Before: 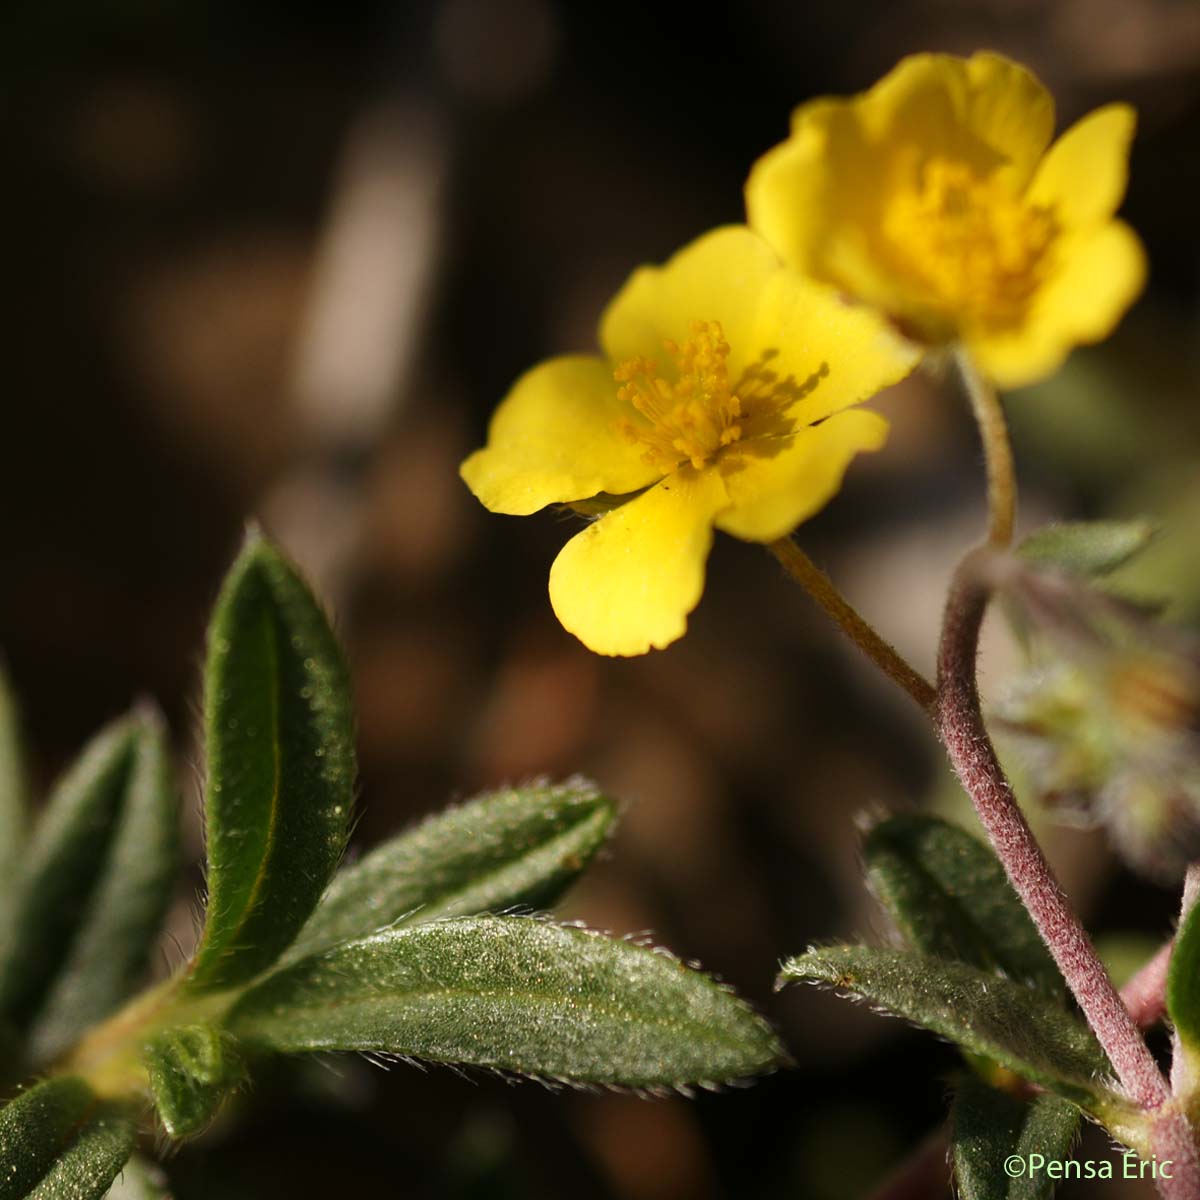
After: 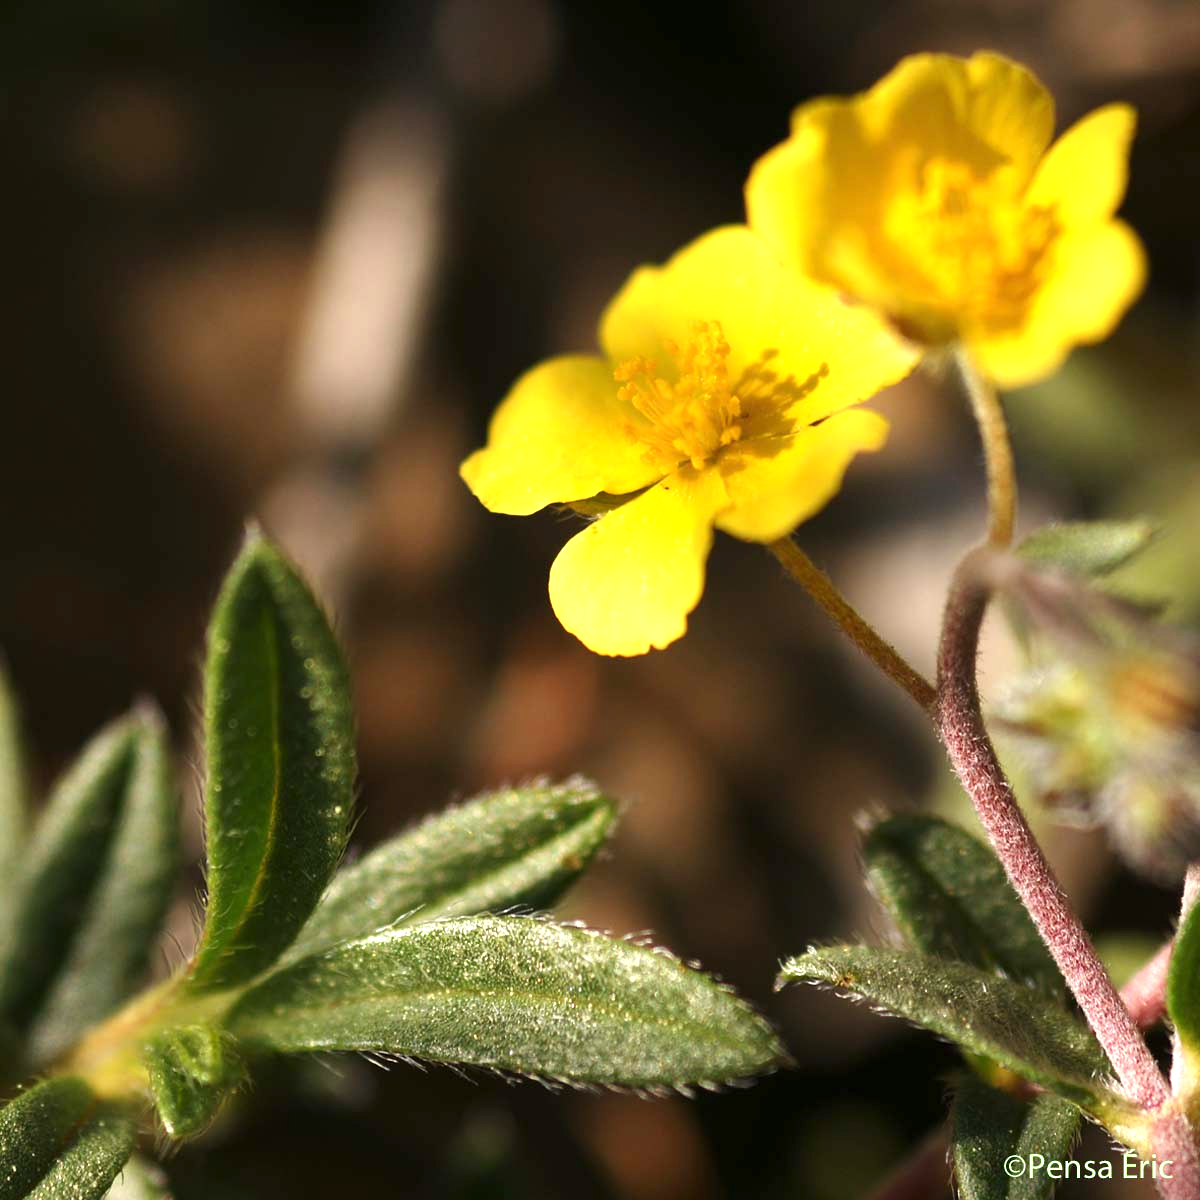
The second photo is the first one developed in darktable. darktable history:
exposure: black level correction 0, exposure 0.896 EV, compensate highlight preservation false
